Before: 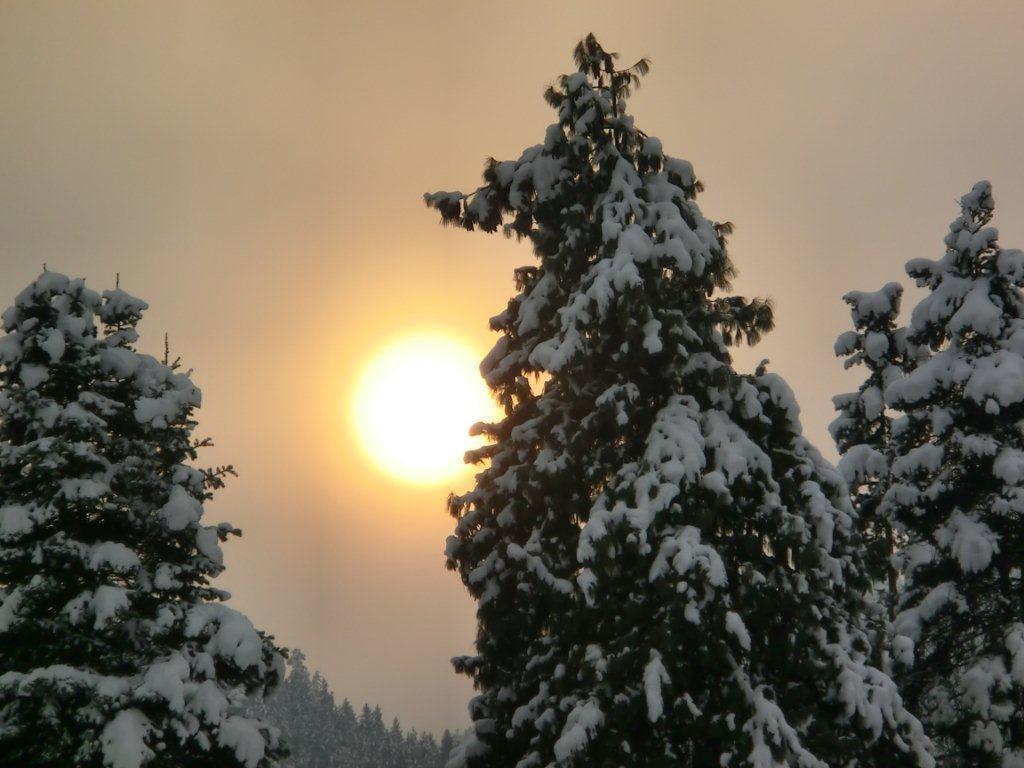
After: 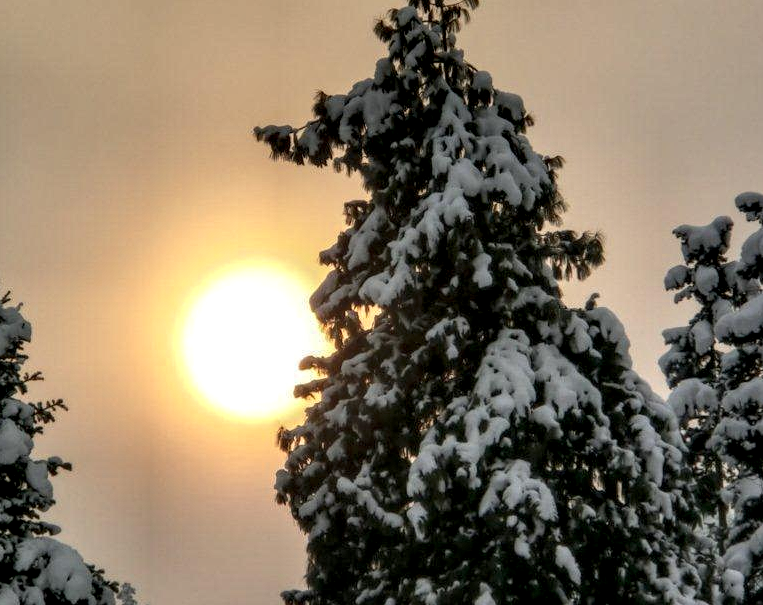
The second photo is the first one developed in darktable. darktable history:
local contrast: highlights 2%, shadows 0%, detail 182%
crop: left 16.647%, top 8.65%, right 8.333%, bottom 12.481%
